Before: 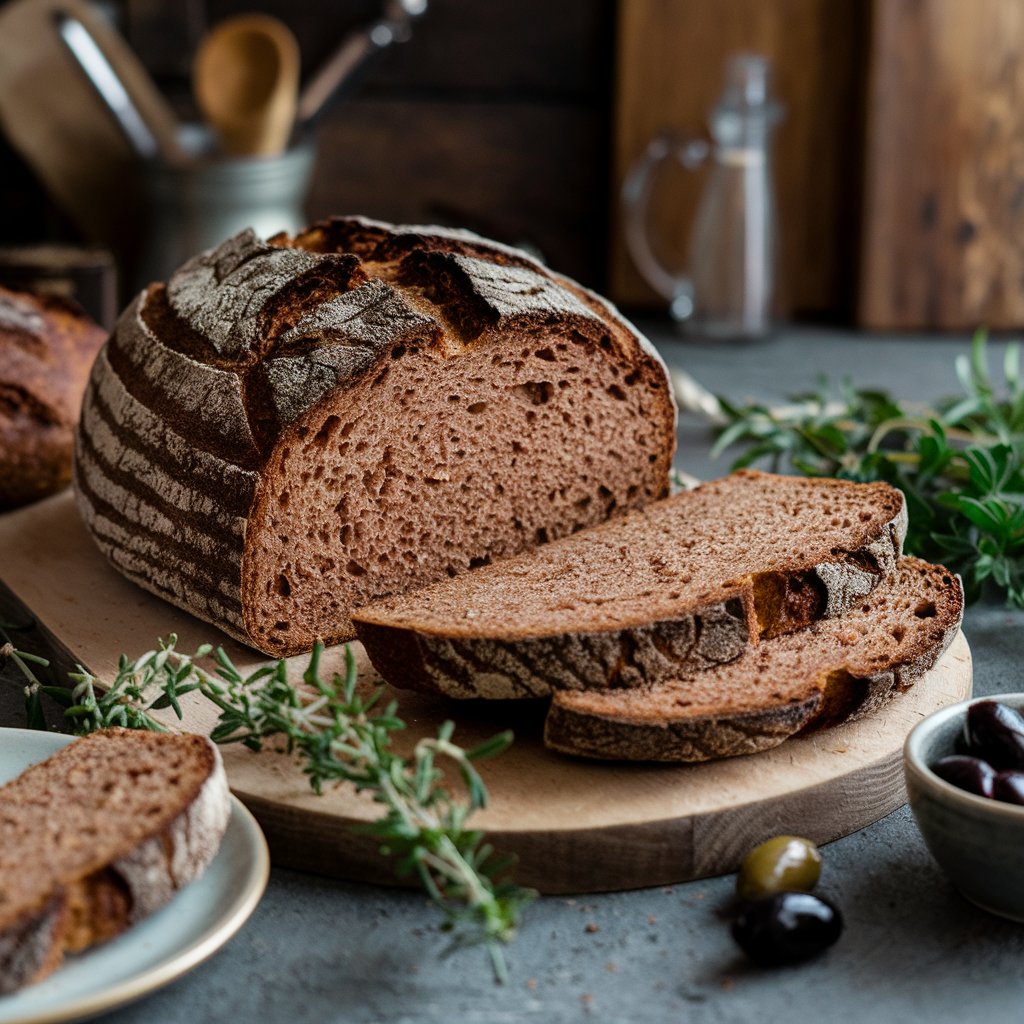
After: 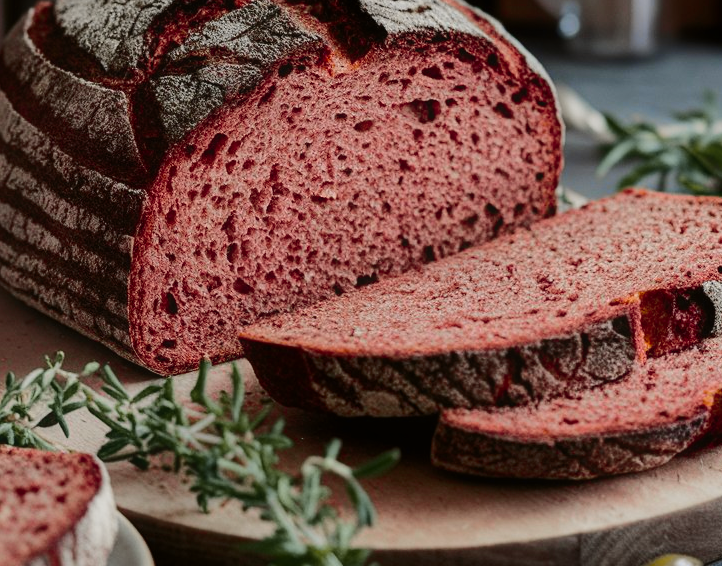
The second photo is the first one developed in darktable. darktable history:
crop: left 11.123%, top 27.61%, right 18.3%, bottom 17.034%
tone curve: curves: ch0 [(0, 0) (0.23, 0.189) (0.486, 0.52) (0.822, 0.825) (0.994, 0.955)]; ch1 [(0, 0) (0.226, 0.261) (0.379, 0.442) (0.469, 0.468) (0.495, 0.498) (0.514, 0.509) (0.561, 0.603) (0.59, 0.656) (1, 1)]; ch2 [(0, 0) (0.269, 0.299) (0.459, 0.43) (0.498, 0.5) (0.523, 0.52) (0.586, 0.569) (0.635, 0.617) (0.659, 0.681) (0.718, 0.764) (1, 1)], color space Lab, independent channels, preserve colors none
exposure: black level correction 0.001, exposure -0.125 EV, compensate exposure bias true, compensate highlight preservation false
contrast equalizer: octaves 7, y [[0.6 ×6], [0.55 ×6], [0 ×6], [0 ×6], [0 ×6]], mix -0.3
